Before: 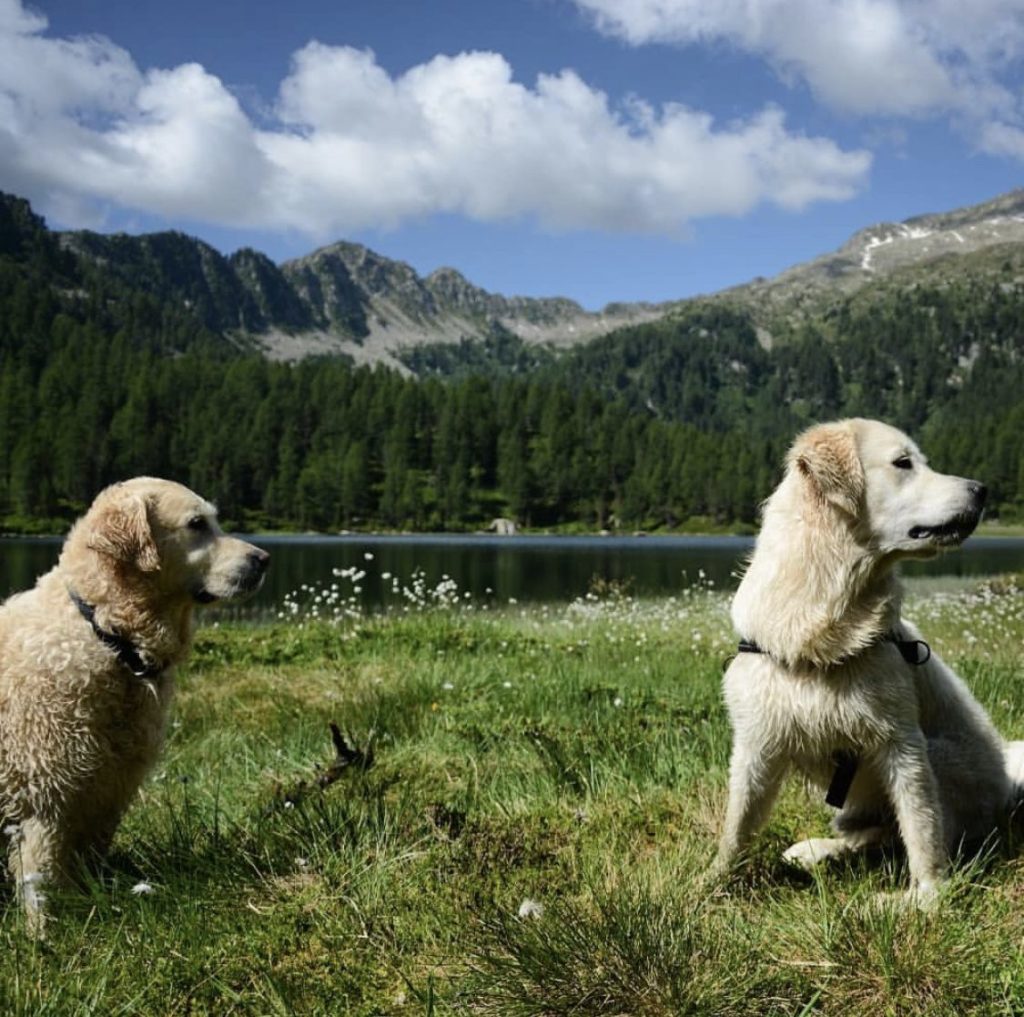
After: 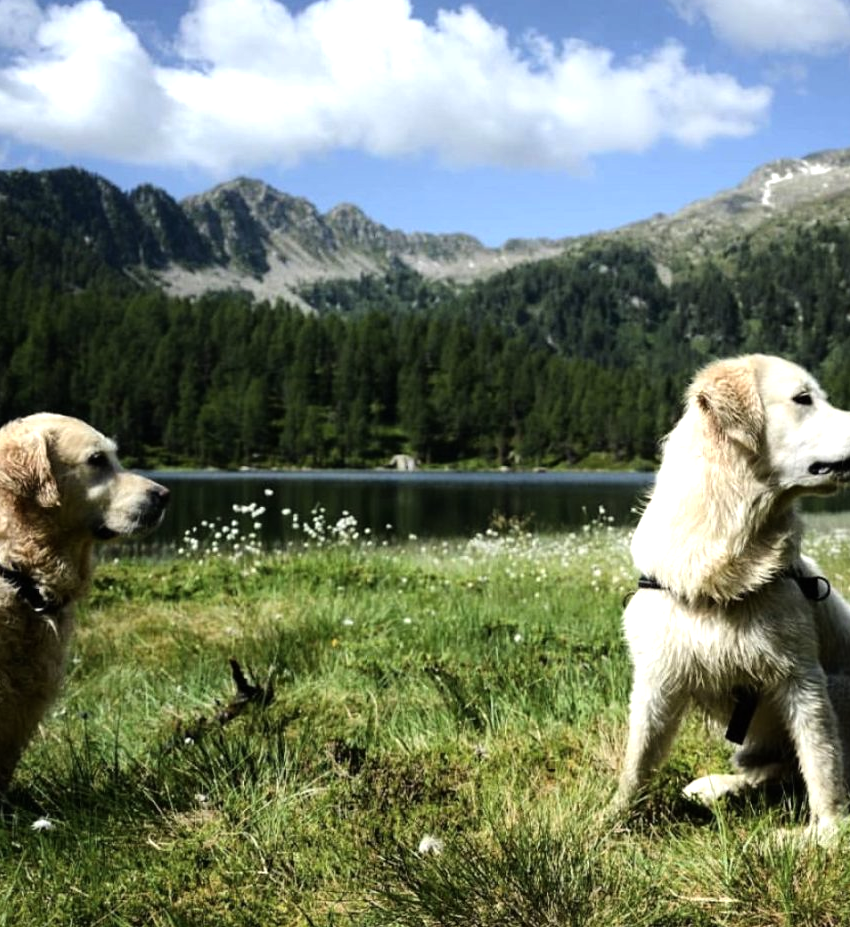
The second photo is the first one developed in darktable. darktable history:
crop: left 9.819%, top 6.308%, right 7.105%, bottom 2.513%
tone equalizer: -8 EV -0.745 EV, -7 EV -0.681 EV, -6 EV -0.578 EV, -5 EV -0.399 EV, -3 EV 0.382 EV, -2 EV 0.6 EV, -1 EV 0.675 EV, +0 EV 0.77 EV, mask exposure compensation -0.503 EV
